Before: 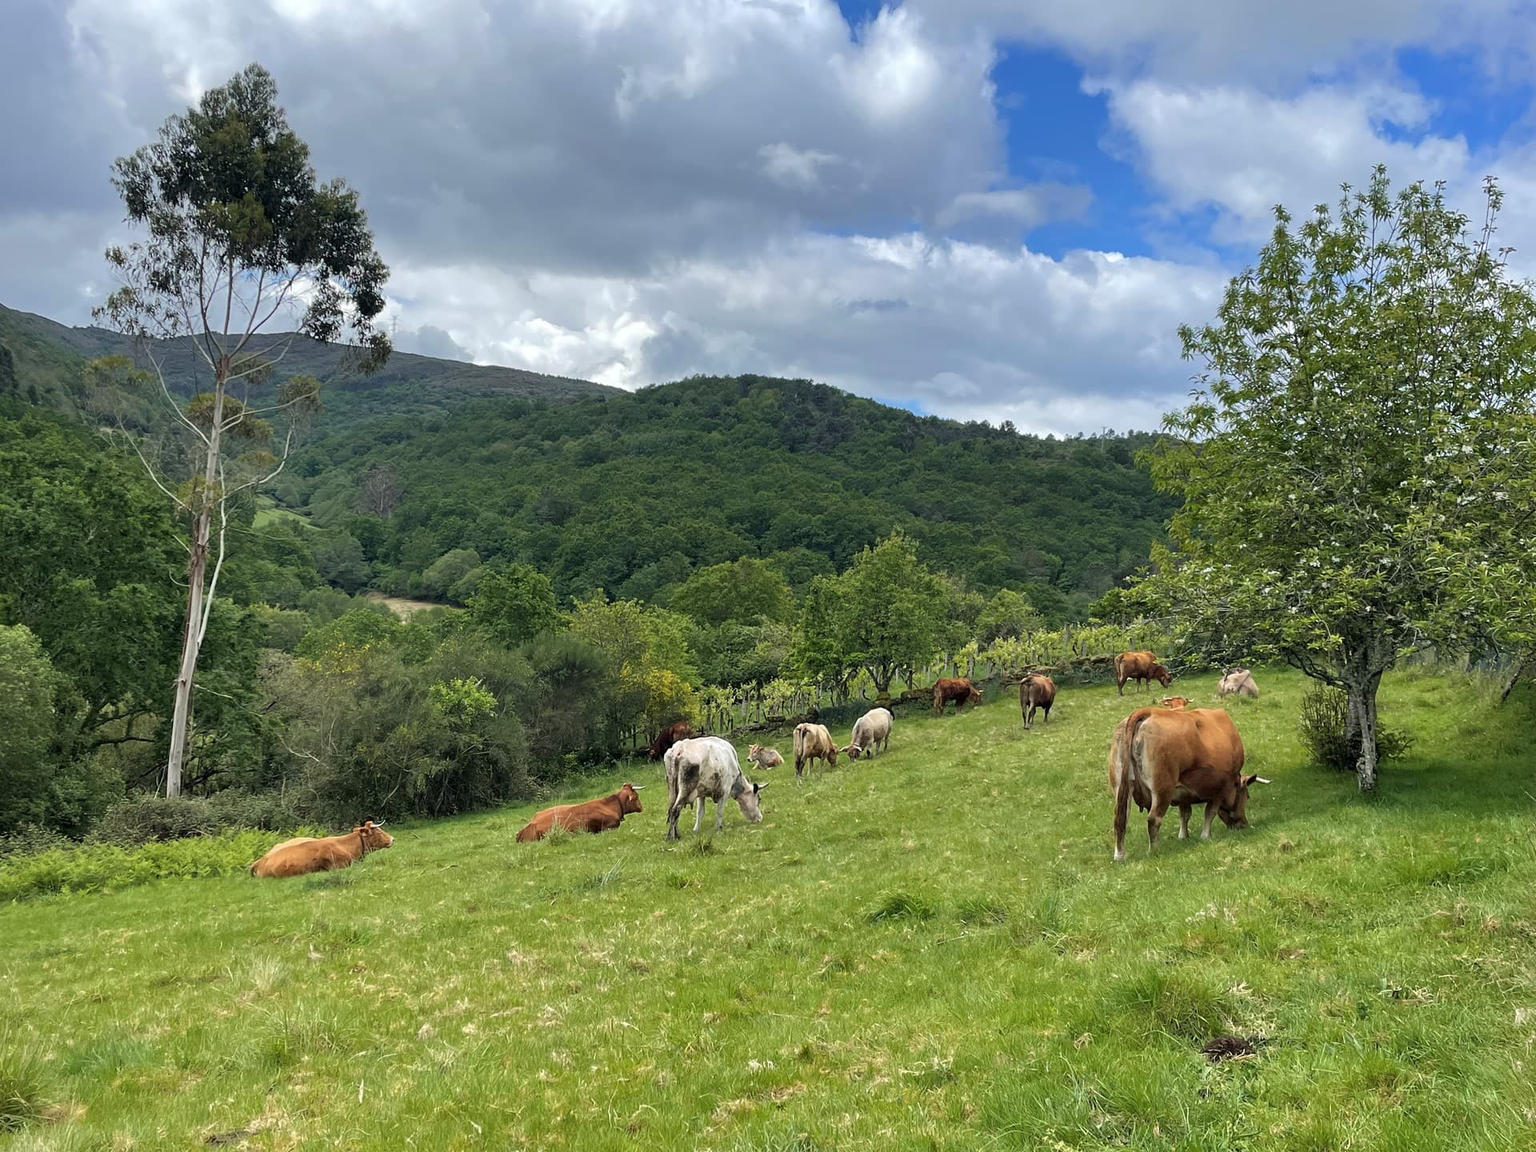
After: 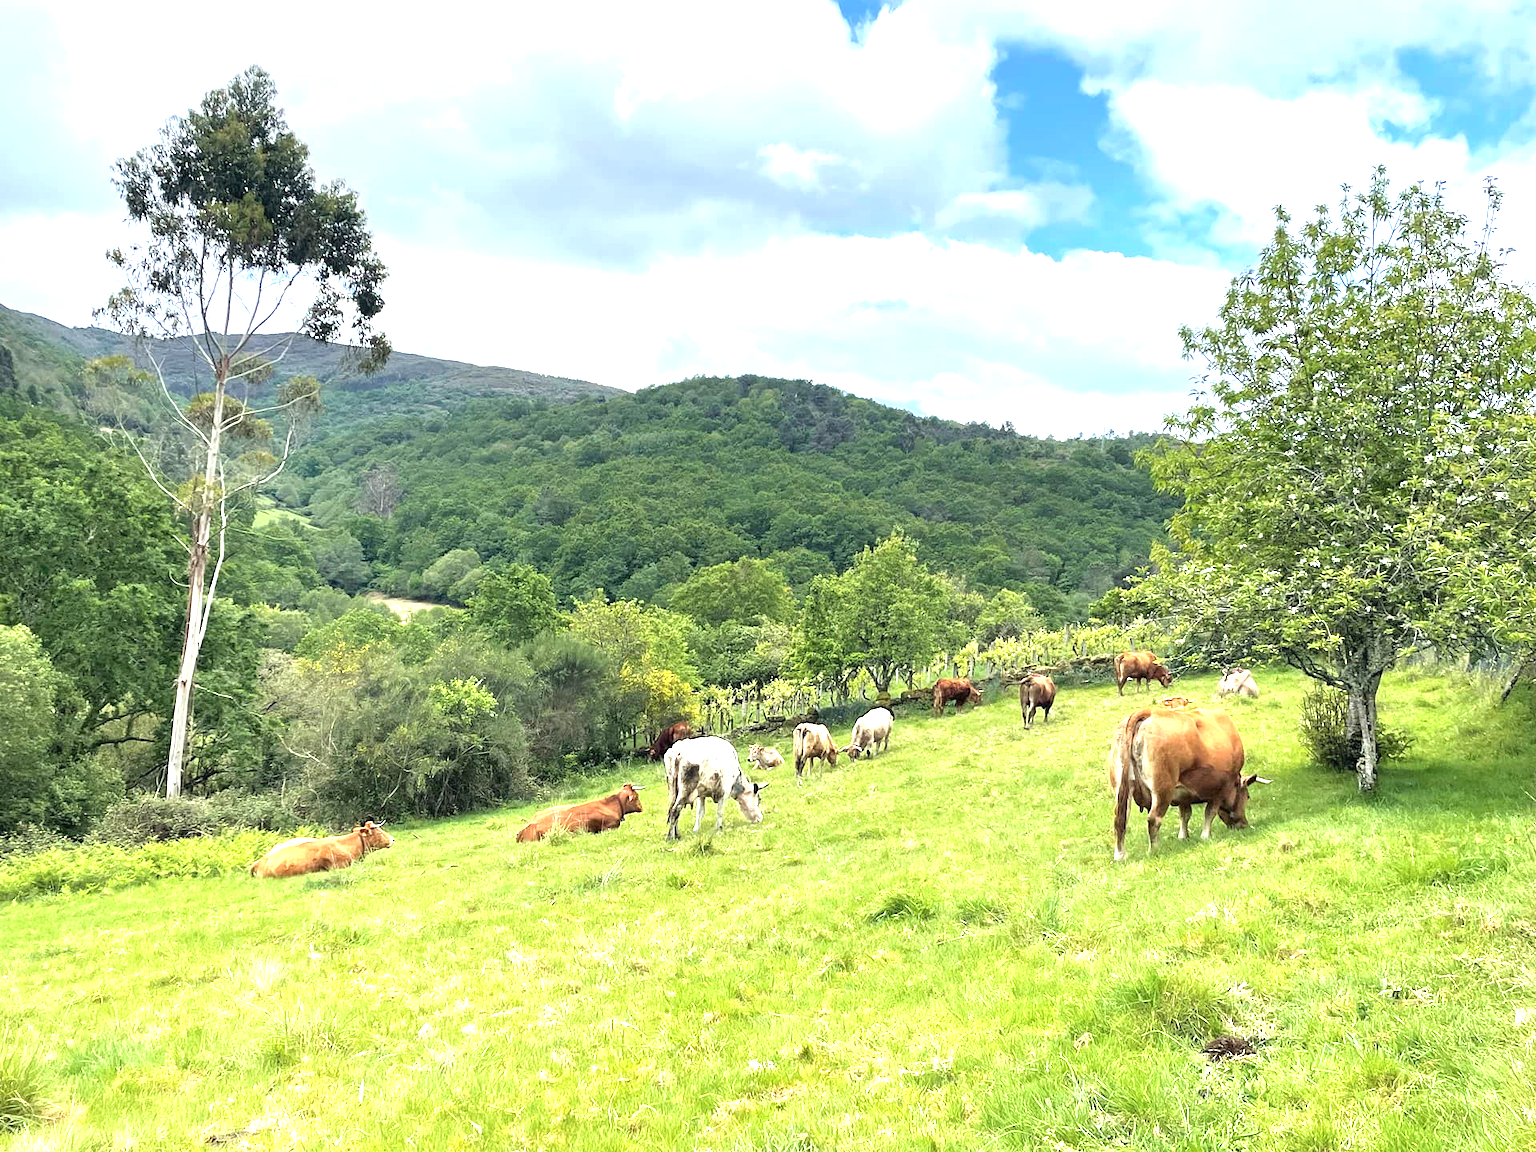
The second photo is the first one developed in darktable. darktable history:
exposure: black level correction 0, exposure 1.667 EV, compensate exposure bias true, compensate highlight preservation false
